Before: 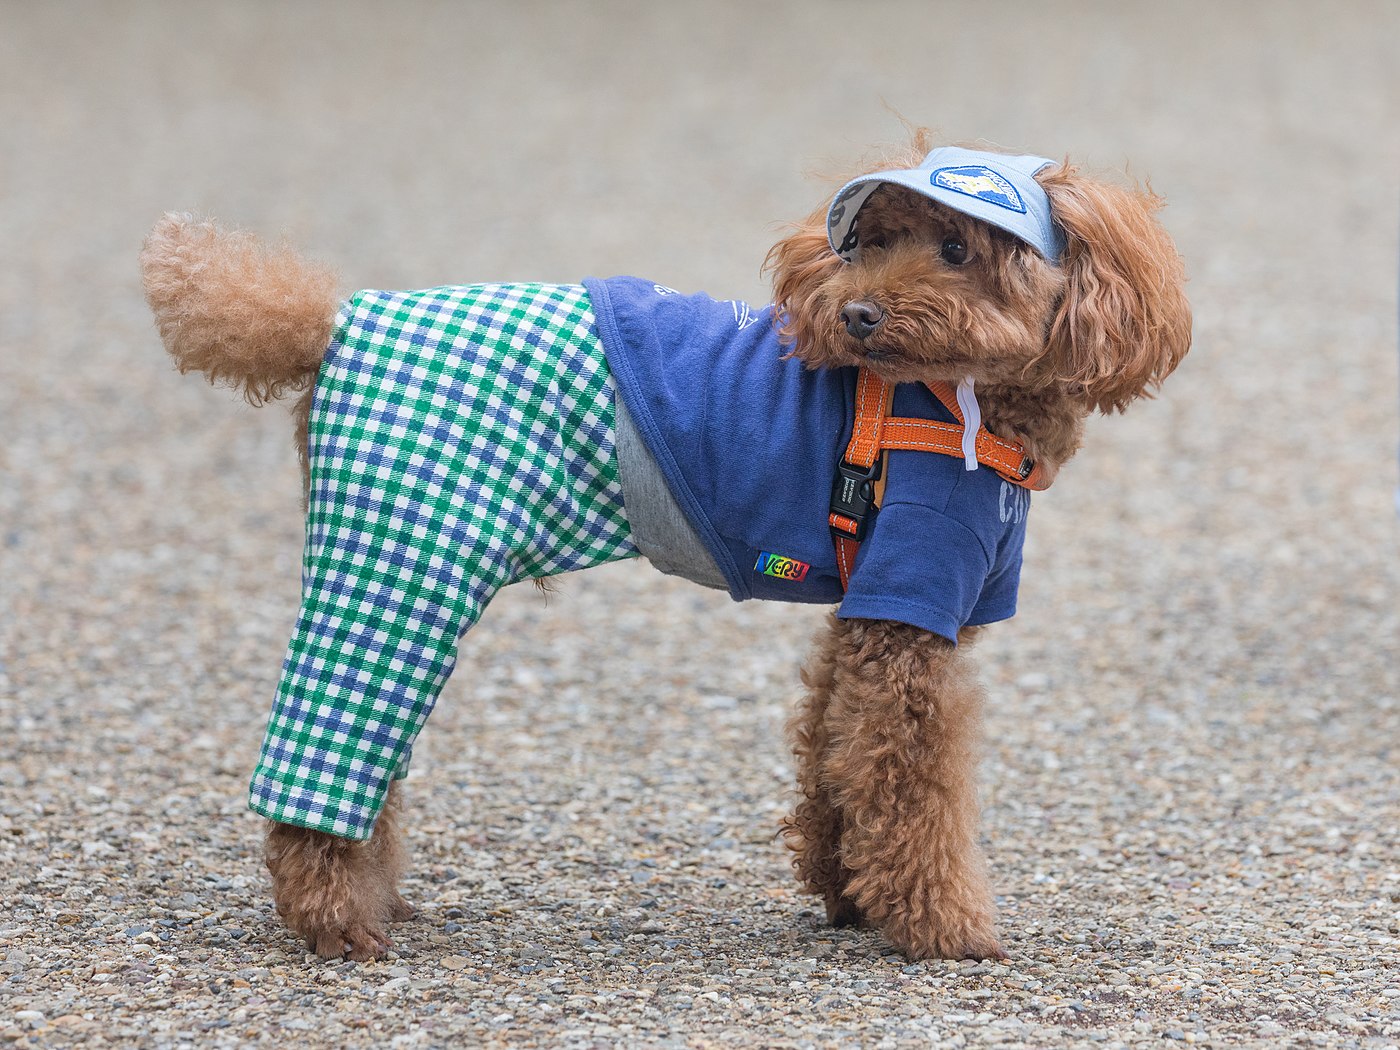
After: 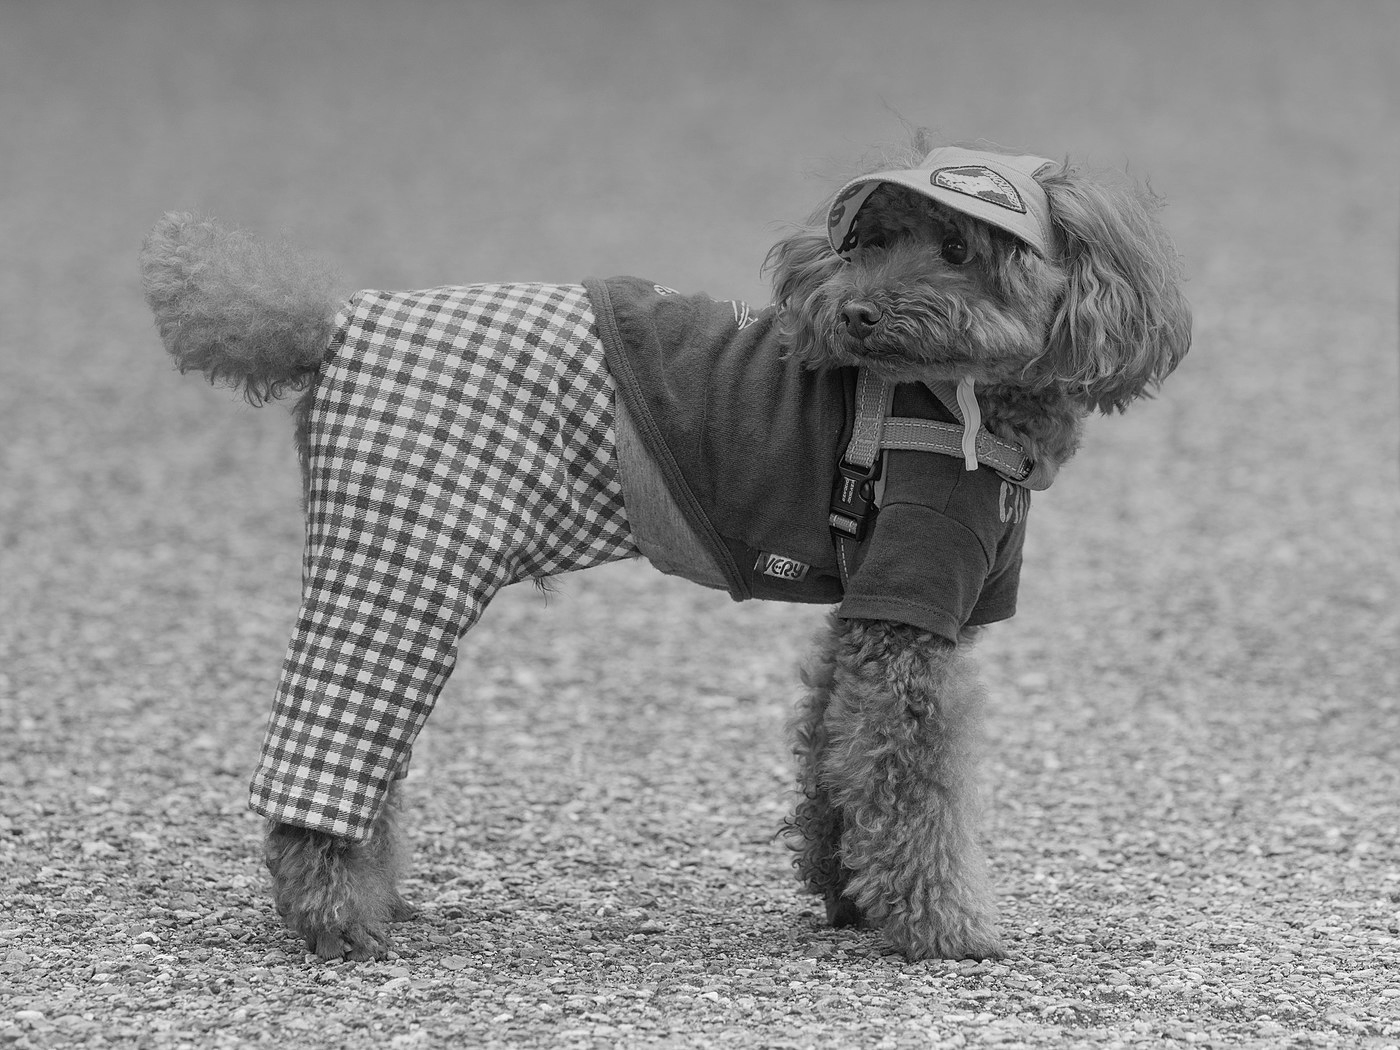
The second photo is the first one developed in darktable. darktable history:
color correction: saturation 1.1
monochrome: on, module defaults
color balance rgb: linear chroma grading › global chroma 15%, perceptual saturation grading › global saturation 30%
graduated density: hue 238.83°, saturation 50%
